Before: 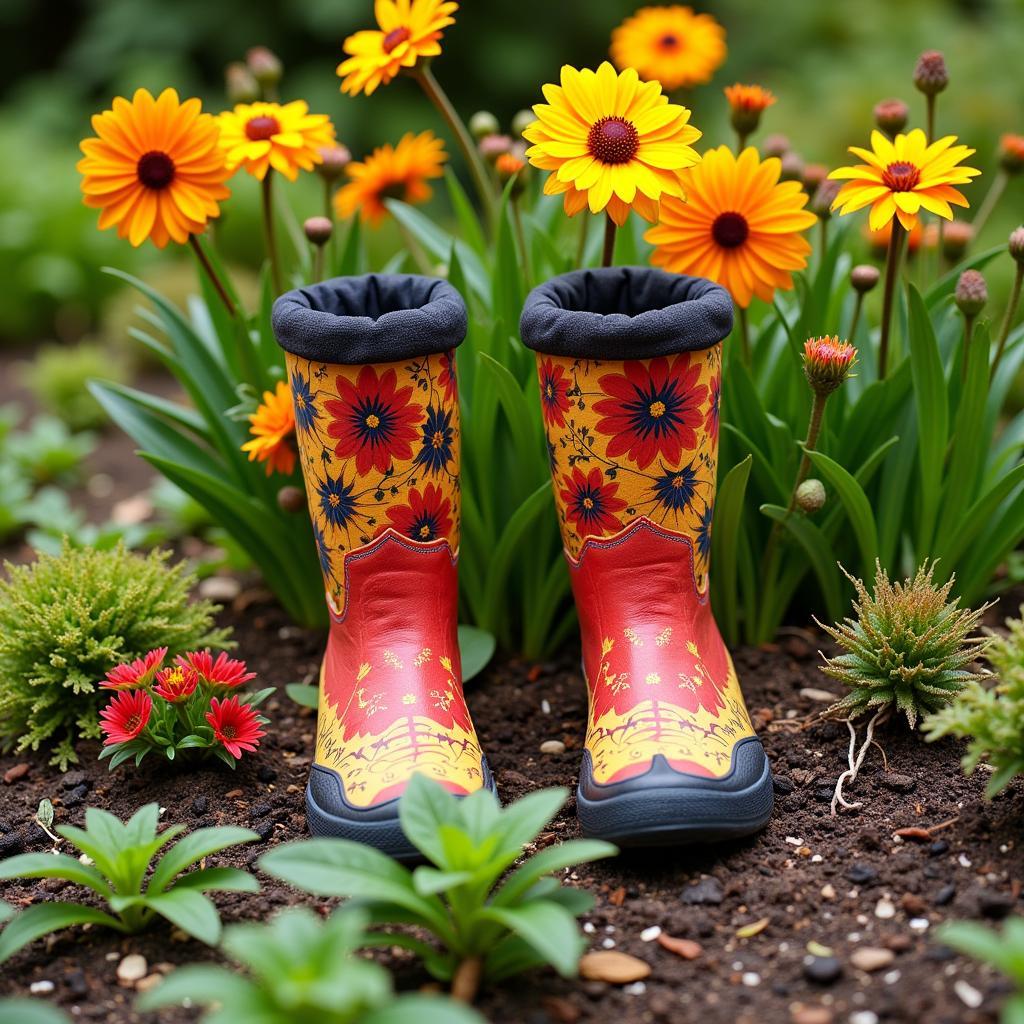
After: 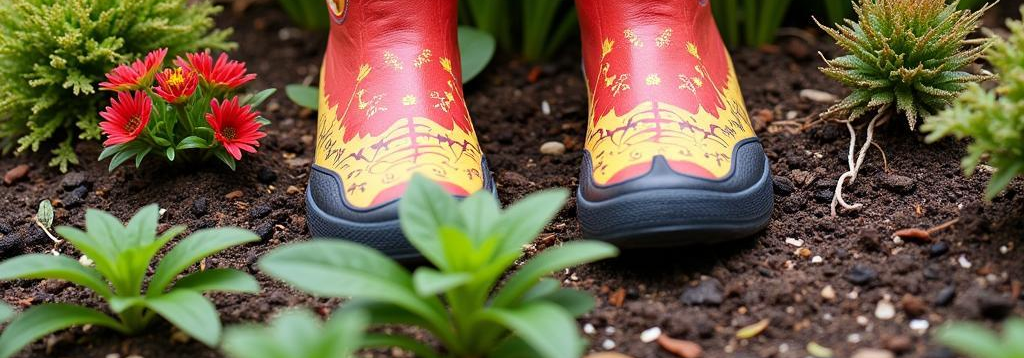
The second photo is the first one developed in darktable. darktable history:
crop and rotate: top 58.517%, bottom 6.437%
